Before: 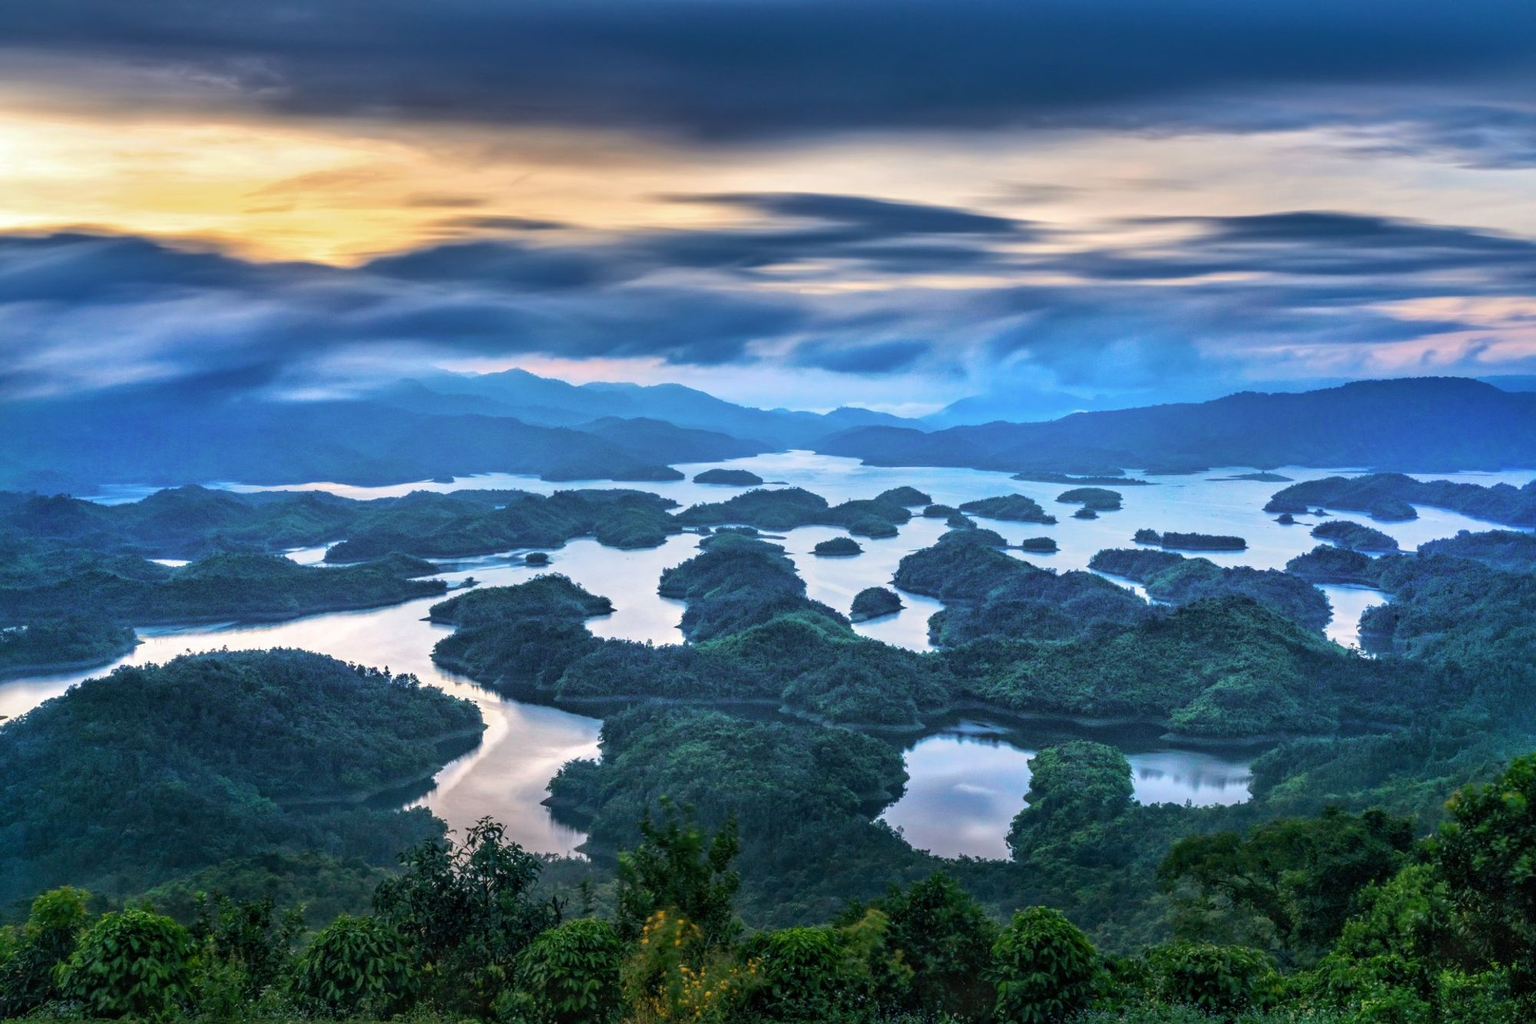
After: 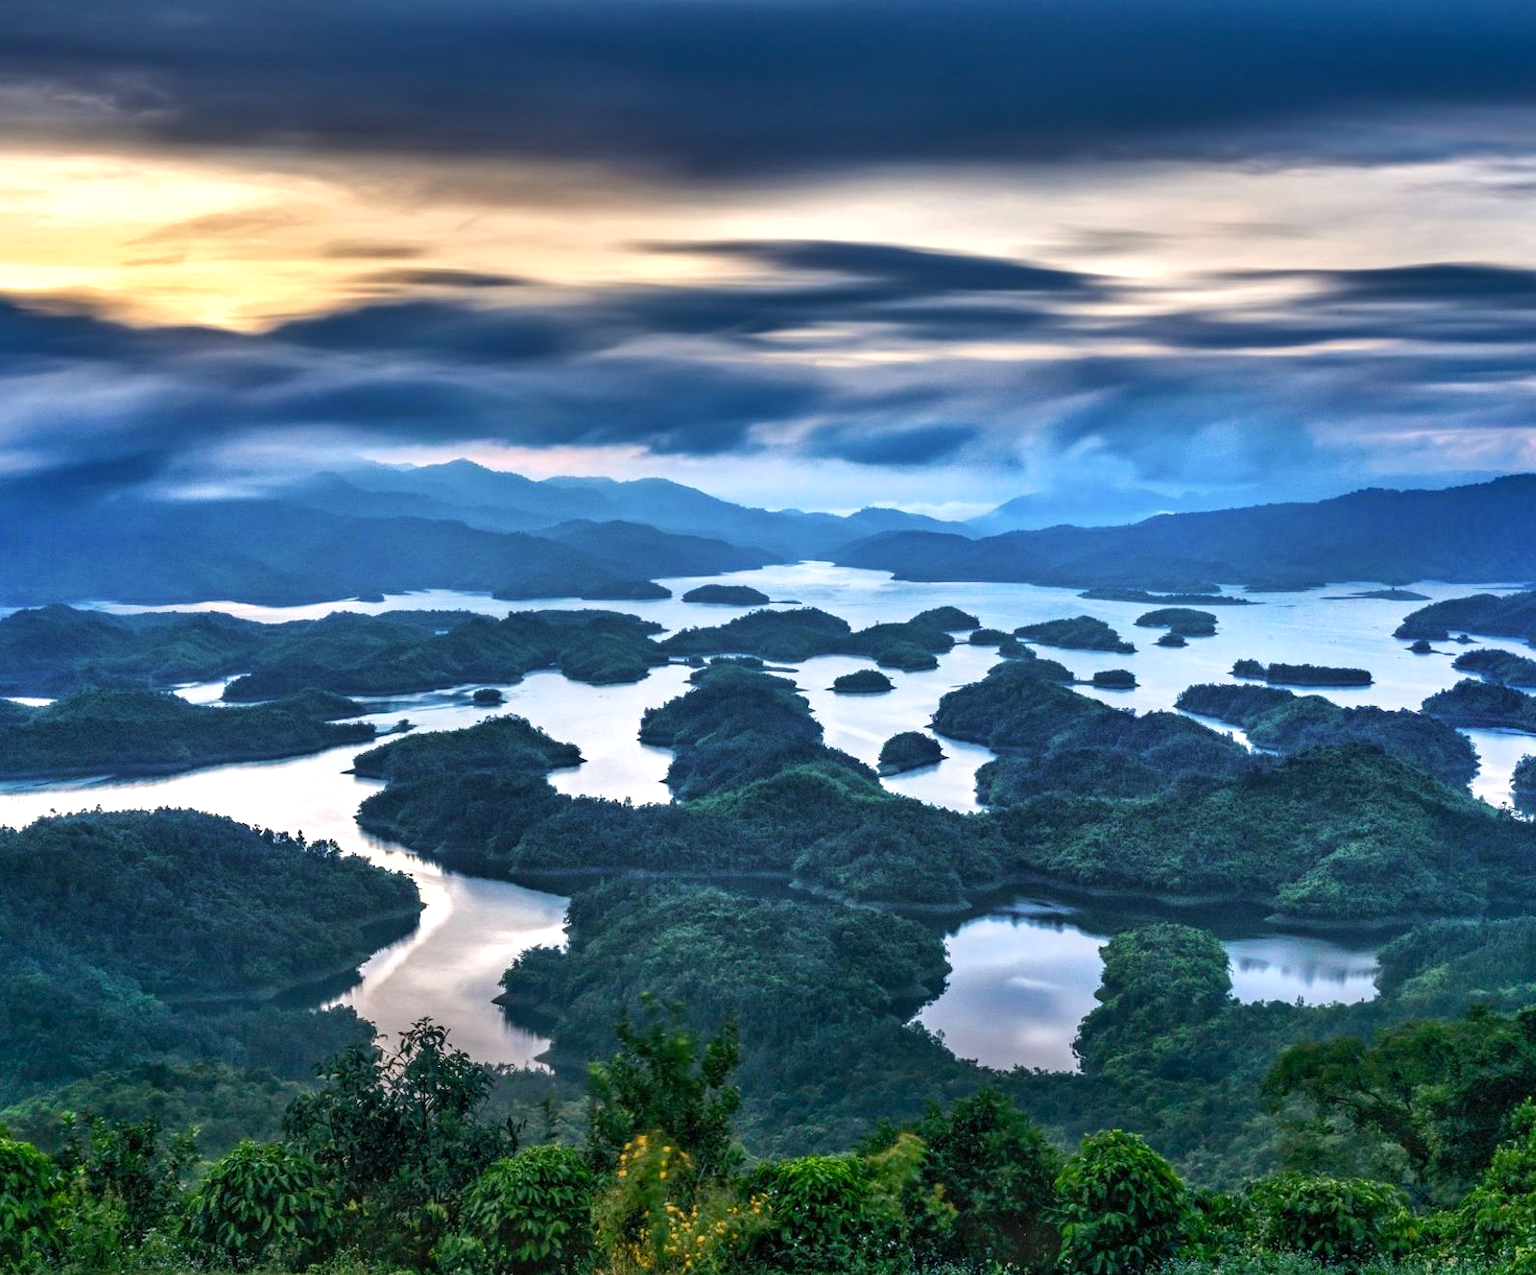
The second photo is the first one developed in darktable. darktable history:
color balance rgb: linear chroma grading › global chroma 8.972%, perceptual saturation grading › global saturation -0.008%, perceptual saturation grading › highlights -30.165%, perceptual saturation grading › shadows 19.447%, perceptual brilliance grading › global brilliance -4.639%, perceptual brilliance grading › highlights 23.677%, perceptual brilliance grading › mid-tones 7.045%, perceptual brilliance grading › shadows -4.863%, global vibrance -23.415%
crop and rotate: left 9.535%, right 10.242%
tone equalizer: -8 EV 0.269 EV, -7 EV 0.421 EV, -6 EV 0.379 EV, -5 EV 0.218 EV, -3 EV -0.282 EV, -2 EV -0.415 EV, -1 EV -0.429 EV, +0 EV -0.259 EV
shadows and highlights: soften with gaussian
